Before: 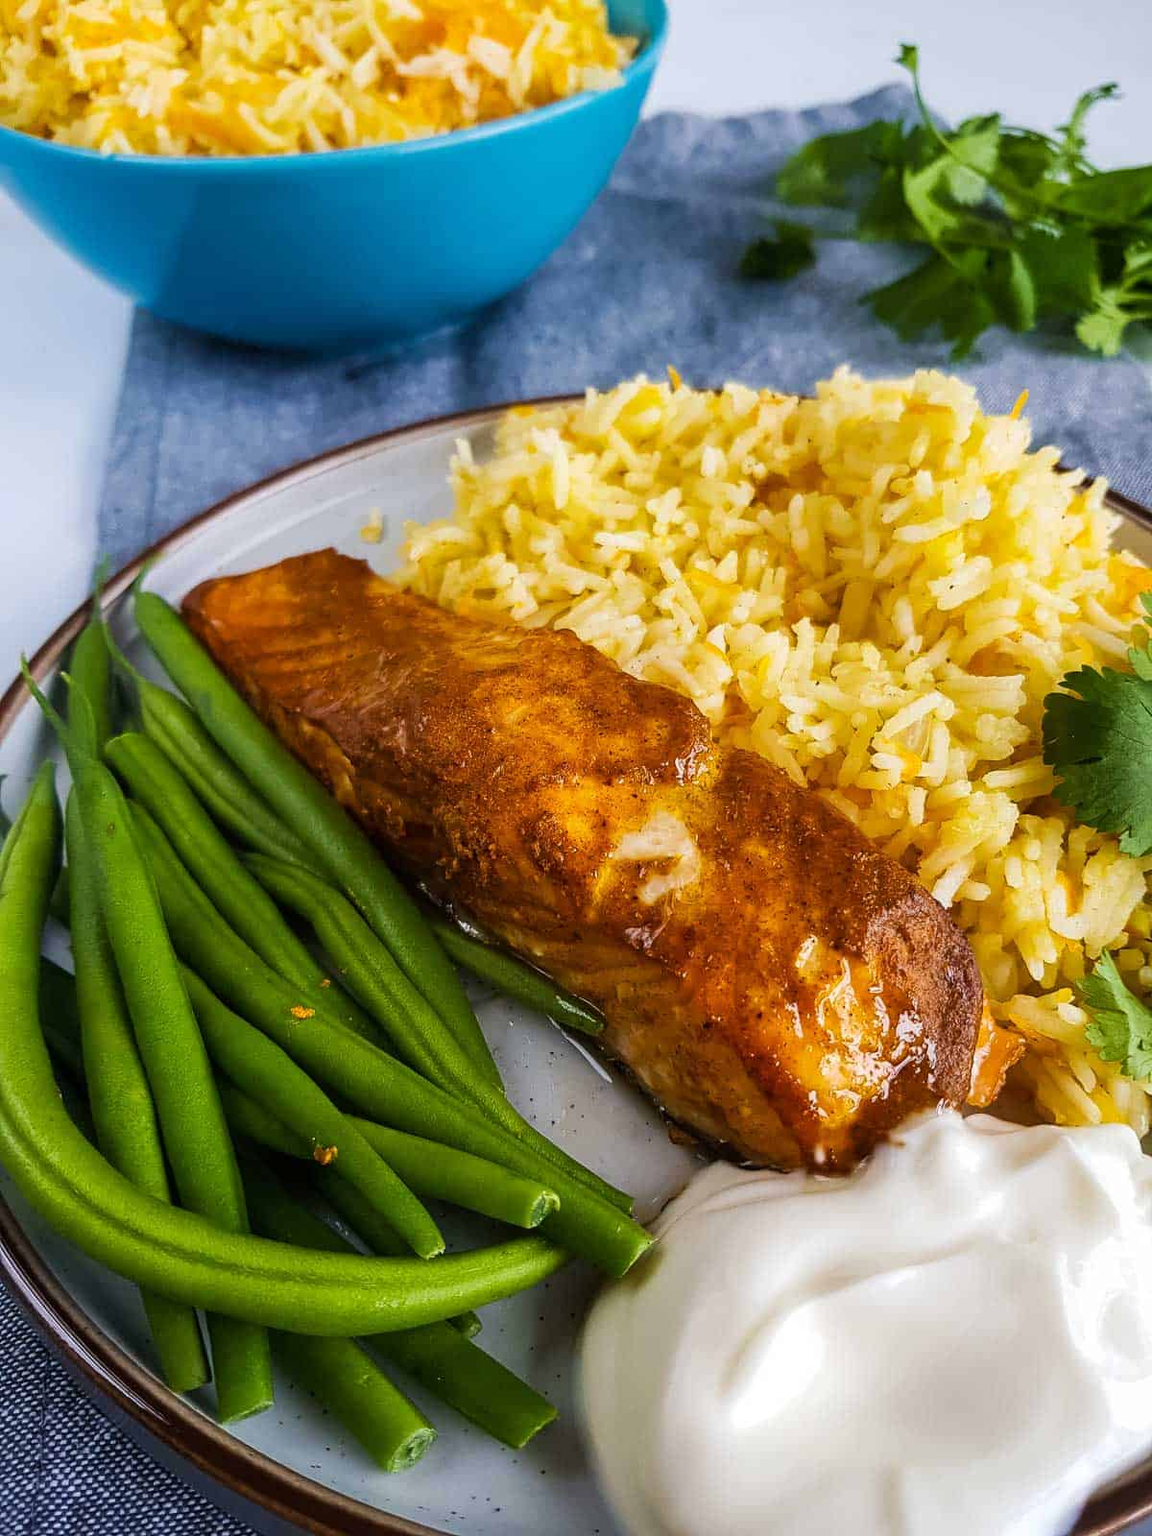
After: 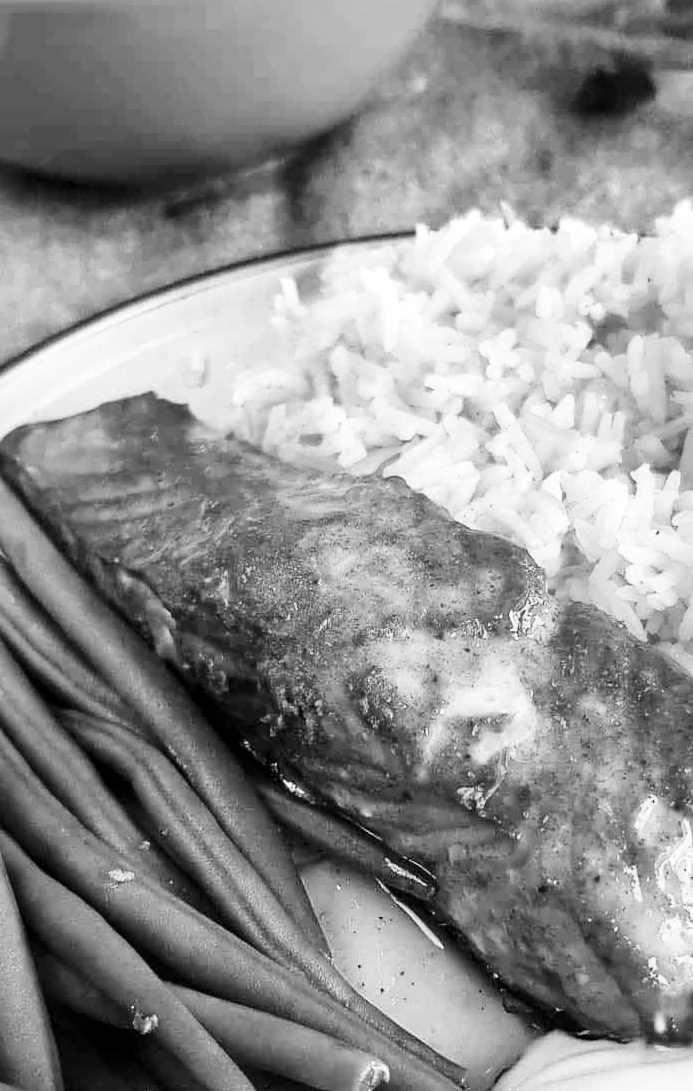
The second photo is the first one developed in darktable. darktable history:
monochrome: on, module defaults
crop: left 16.202%, top 11.208%, right 26.045%, bottom 20.557%
local contrast: mode bilateral grid, contrast 20, coarseness 50, detail 130%, midtone range 0.2
base curve: curves: ch0 [(0, 0) (0.028, 0.03) (0.121, 0.232) (0.46, 0.748) (0.859, 0.968) (1, 1)], preserve colors none
white balance: red 1.188, blue 1.11
